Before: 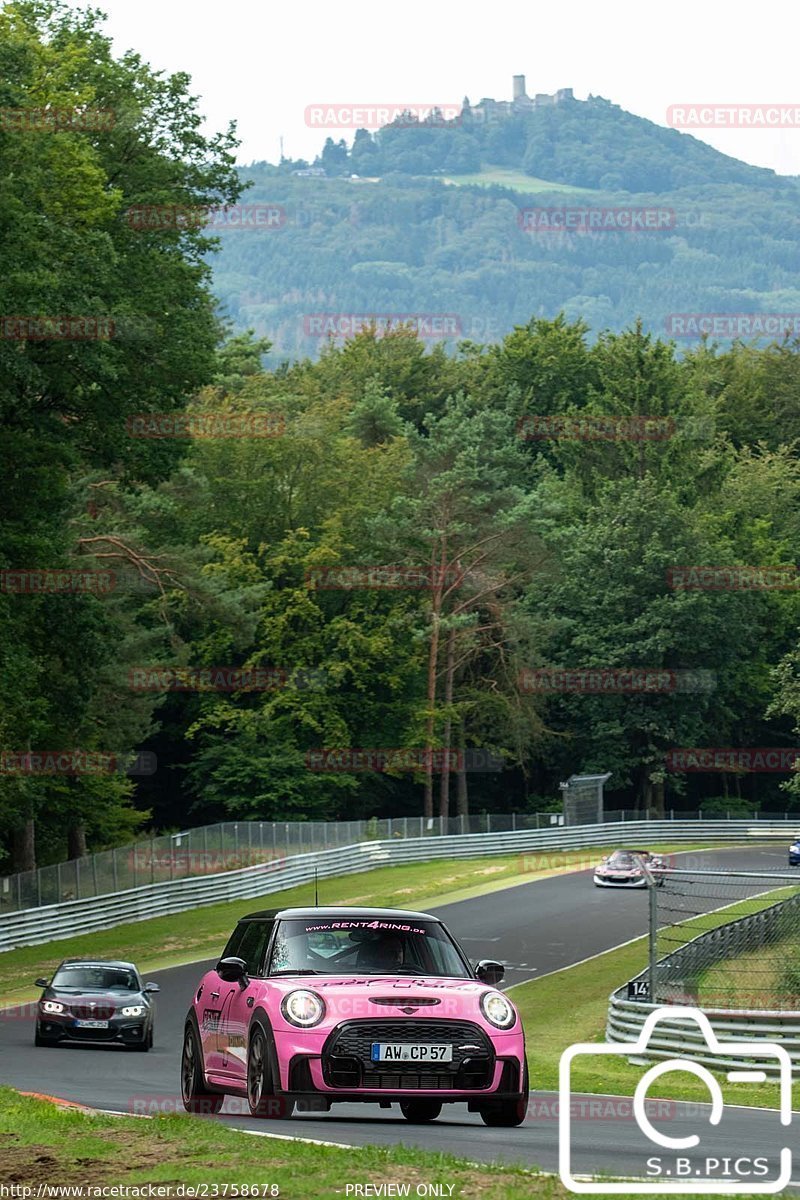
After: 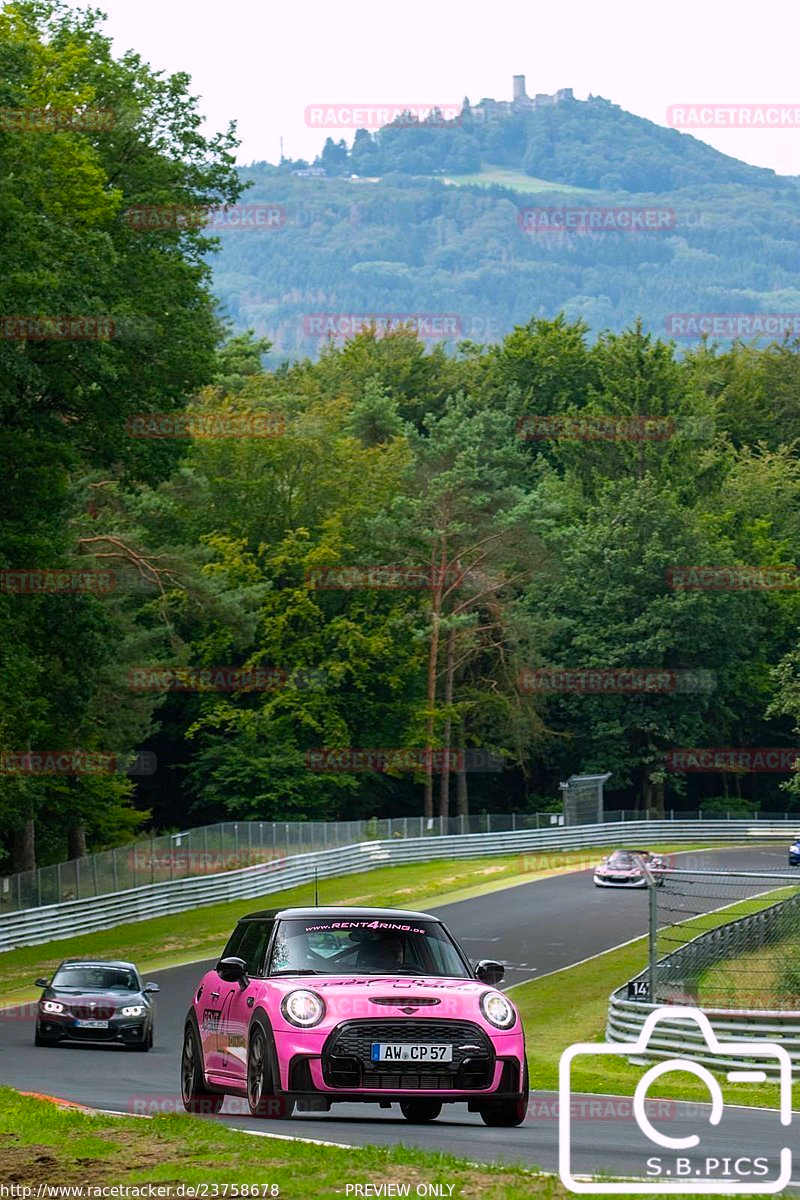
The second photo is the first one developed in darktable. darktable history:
color balance rgb: highlights gain › chroma 2.04%, highlights gain › hue 292.13°, perceptual saturation grading › global saturation 29.567%
